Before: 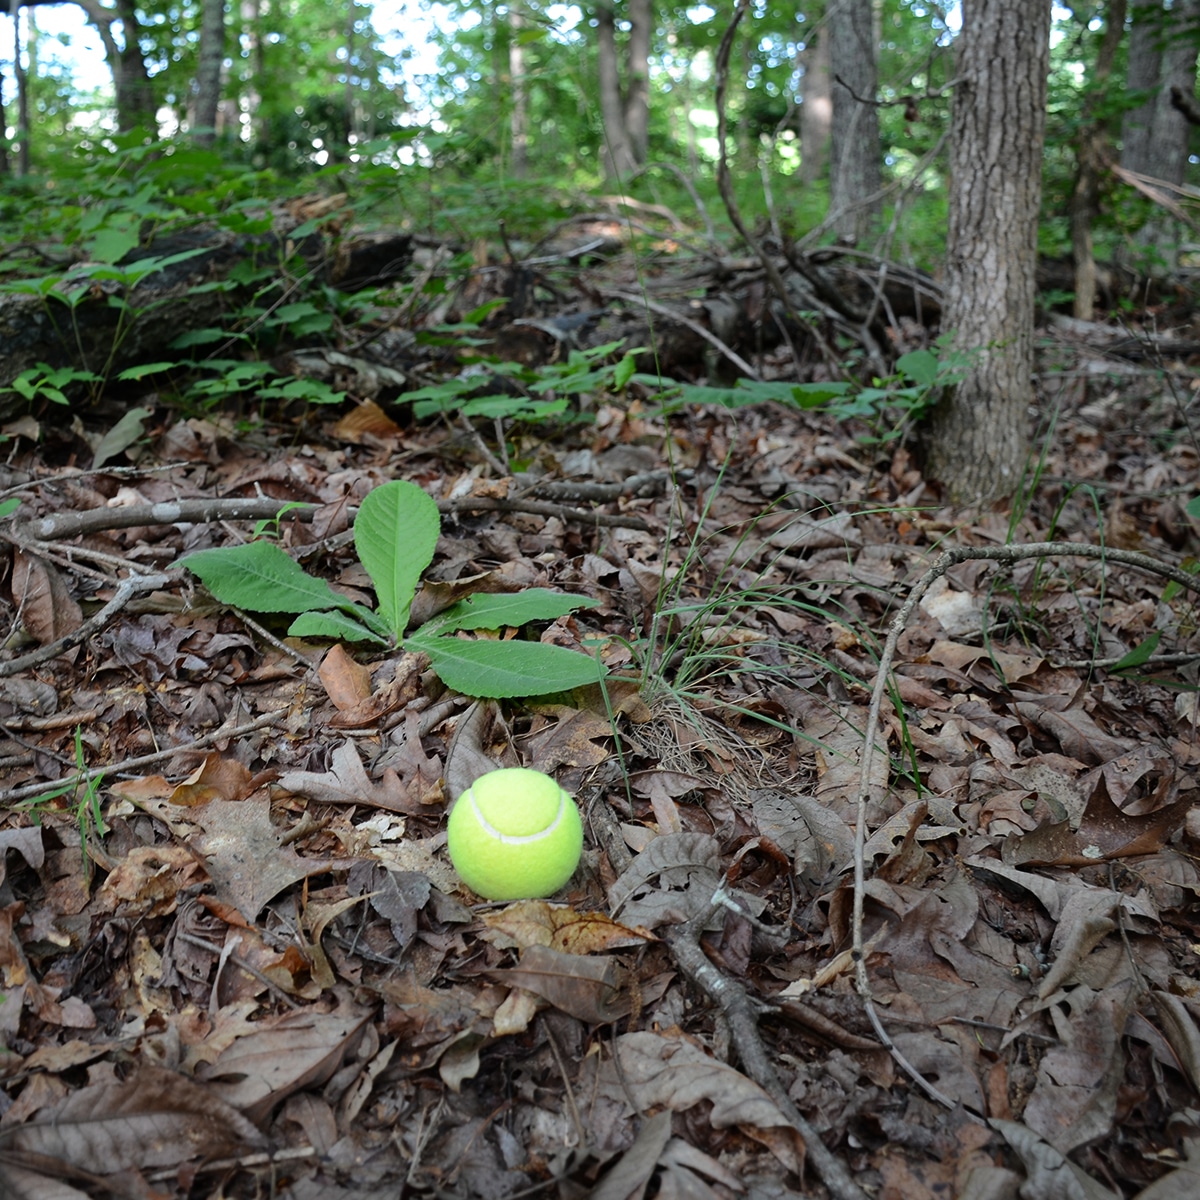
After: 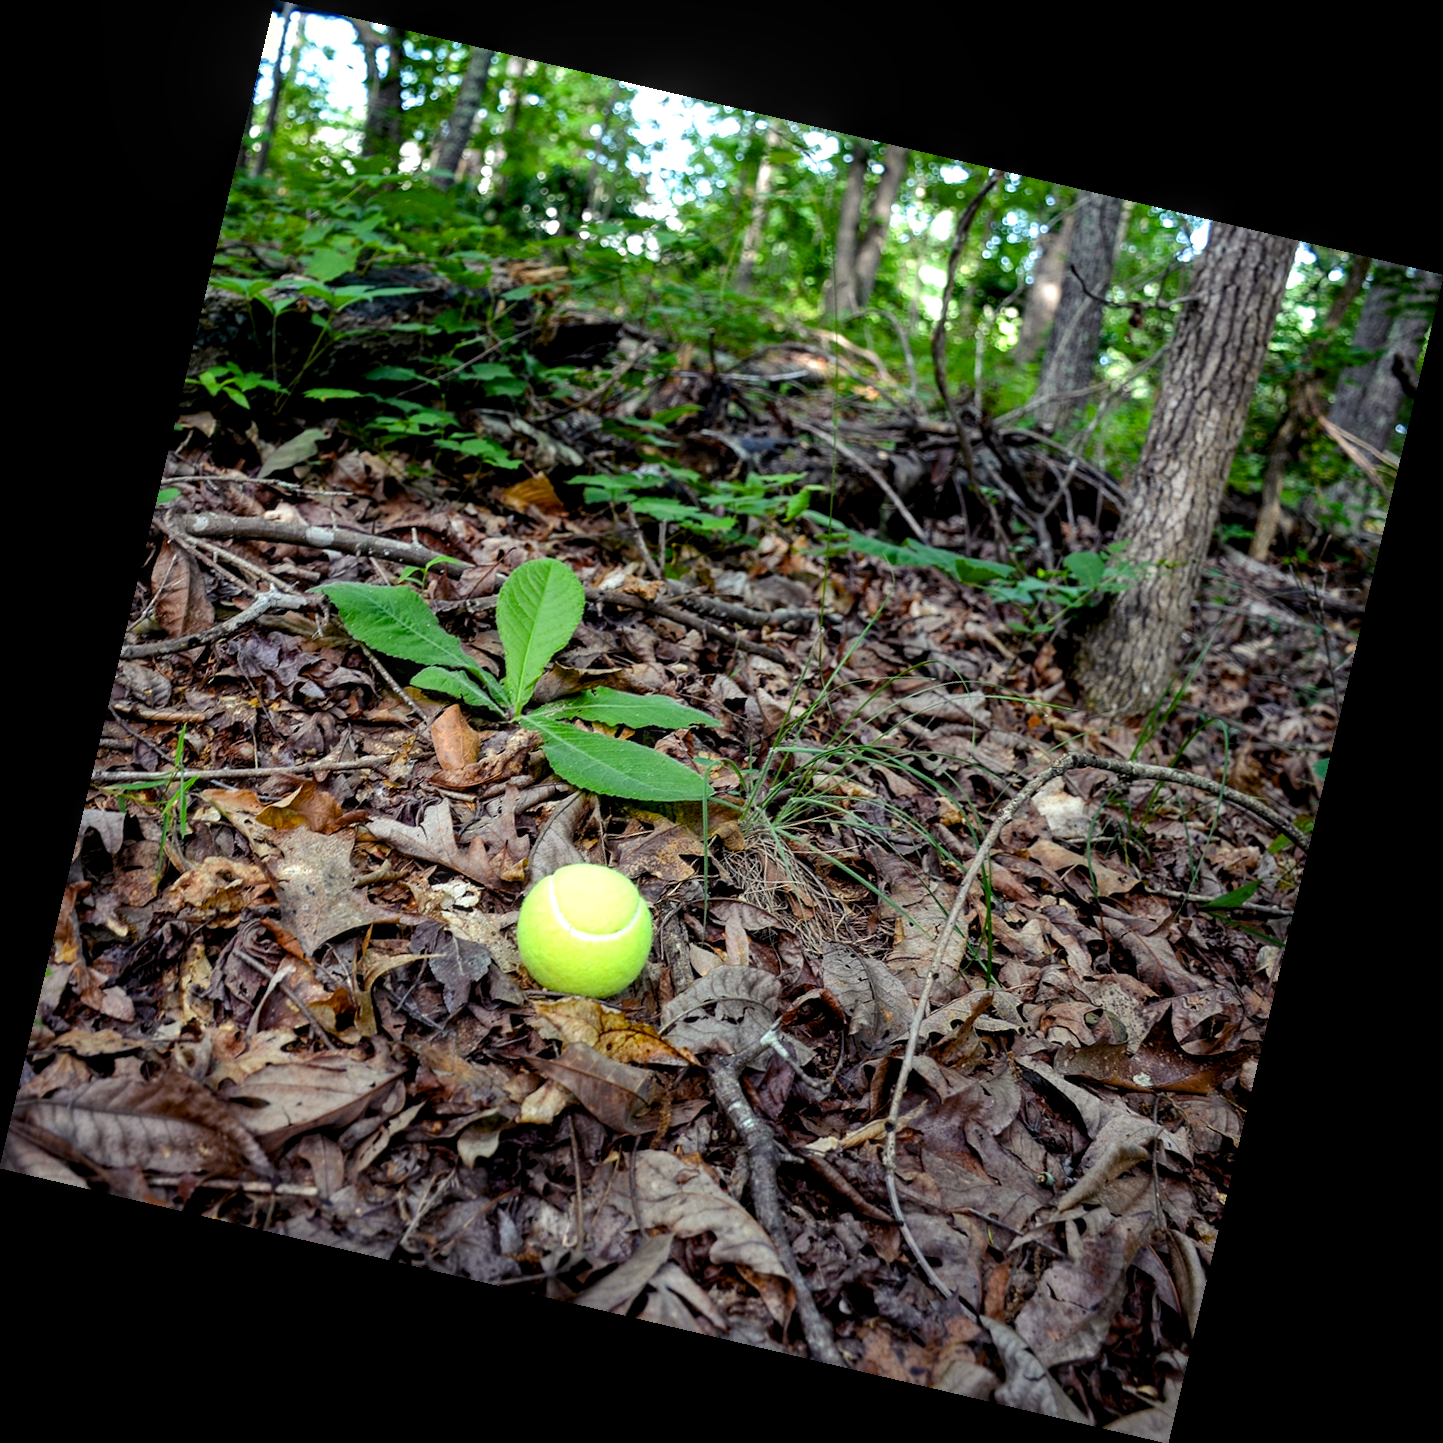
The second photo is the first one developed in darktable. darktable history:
color balance rgb: shadows lift › luminance -21.66%, shadows lift › chroma 6.57%, shadows lift › hue 270°, power › chroma 0.68%, power › hue 60°, highlights gain › luminance 6.08%, highlights gain › chroma 1.33%, highlights gain › hue 90°, global offset › luminance -0.87%, perceptual saturation grading › global saturation 26.86%, perceptual saturation grading › highlights -28.39%, perceptual saturation grading › mid-tones 15.22%, perceptual saturation grading › shadows 33.98%, perceptual brilliance grading › highlights 10%, perceptual brilliance grading › mid-tones 5%
rotate and perspective: rotation 13.27°, automatic cropping off
local contrast: on, module defaults
